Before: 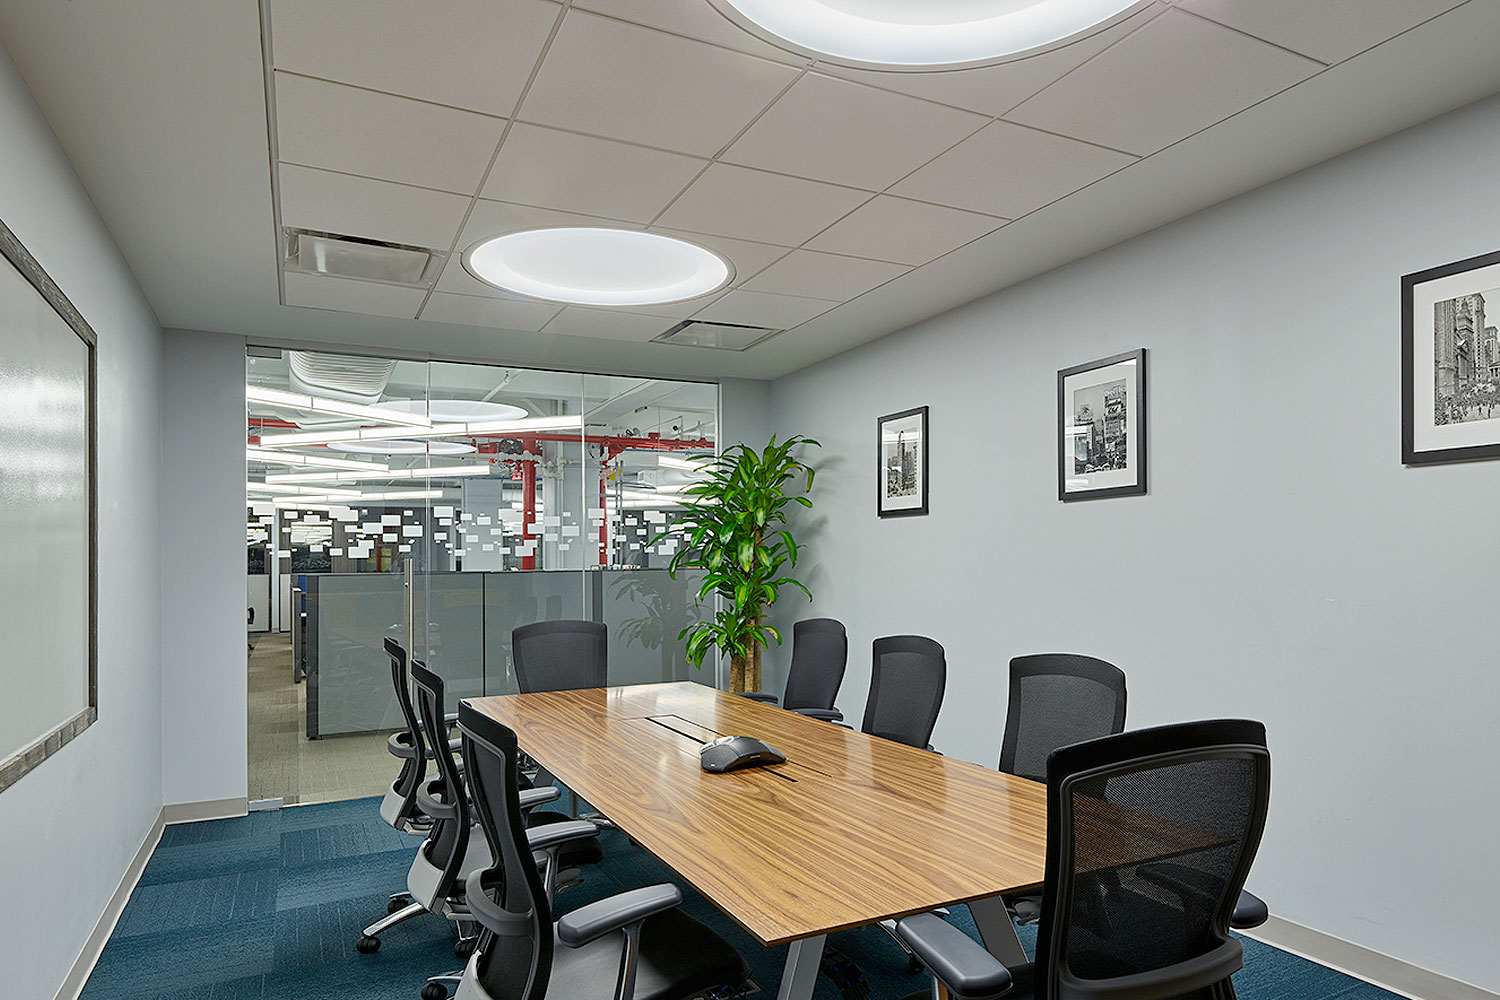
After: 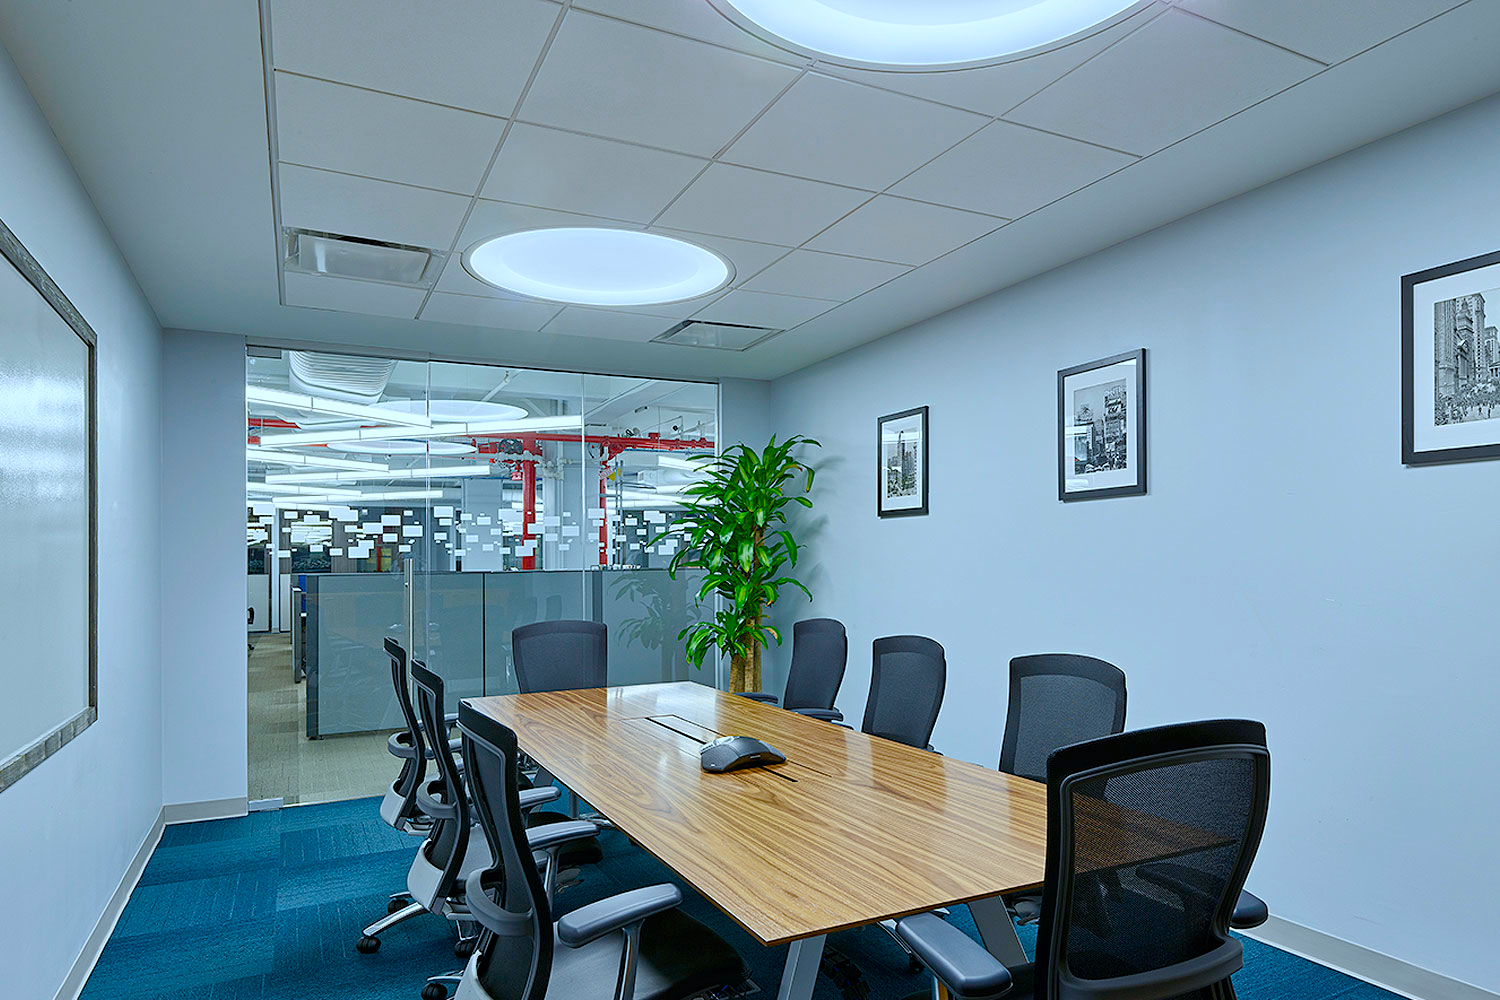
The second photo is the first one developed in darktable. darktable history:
color calibration: illuminant as shot in camera, x 0.383, y 0.38, temperature 3949.15 K, gamut compression 1.66
color balance rgb: perceptual saturation grading › global saturation 35%, perceptual saturation grading › highlights -30%, perceptual saturation grading › shadows 35%, perceptual brilliance grading › global brilliance 3%, perceptual brilliance grading › highlights -3%, perceptual brilliance grading › shadows 3%
